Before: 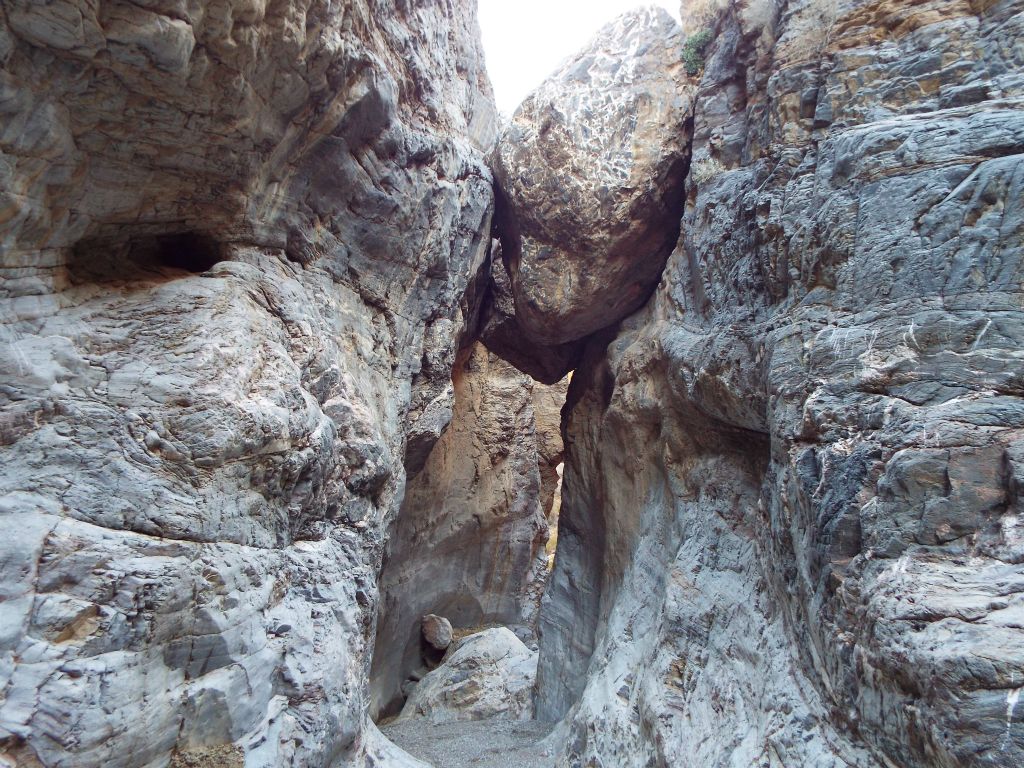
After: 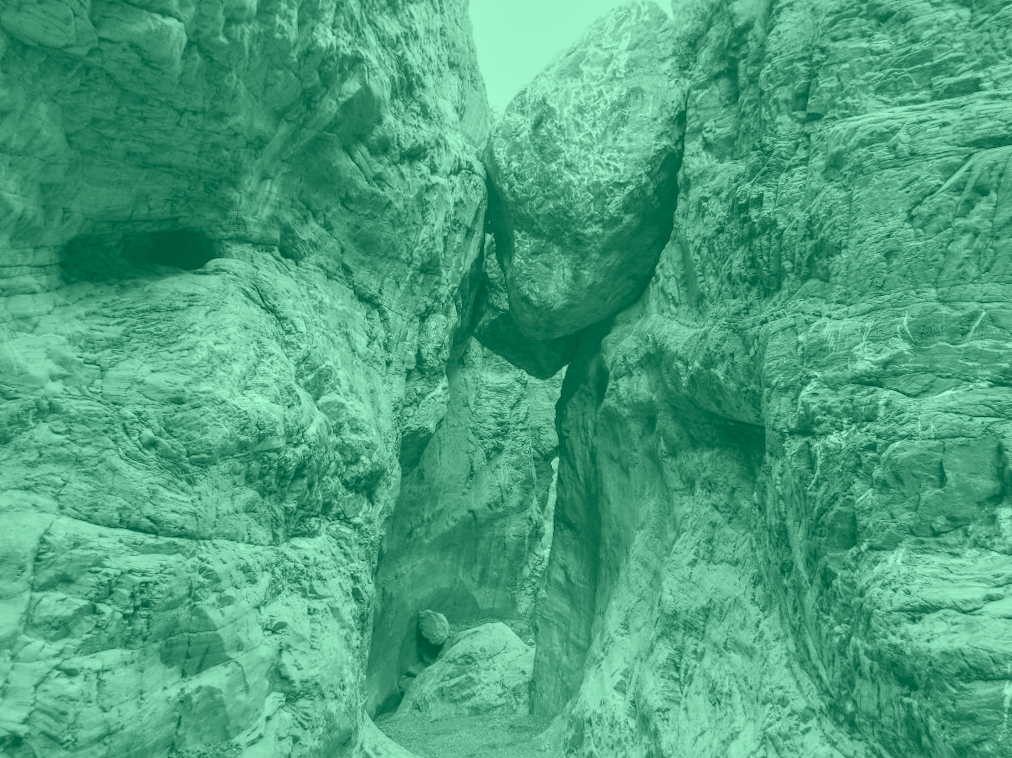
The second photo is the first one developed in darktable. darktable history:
local contrast: highlights 60%, shadows 60%, detail 160%
colorize: hue 147.6°, saturation 65%, lightness 21.64%
rotate and perspective: rotation -0.45°, automatic cropping original format, crop left 0.008, crop right 0.992, crop top 0.012, crop bottom 0.988
